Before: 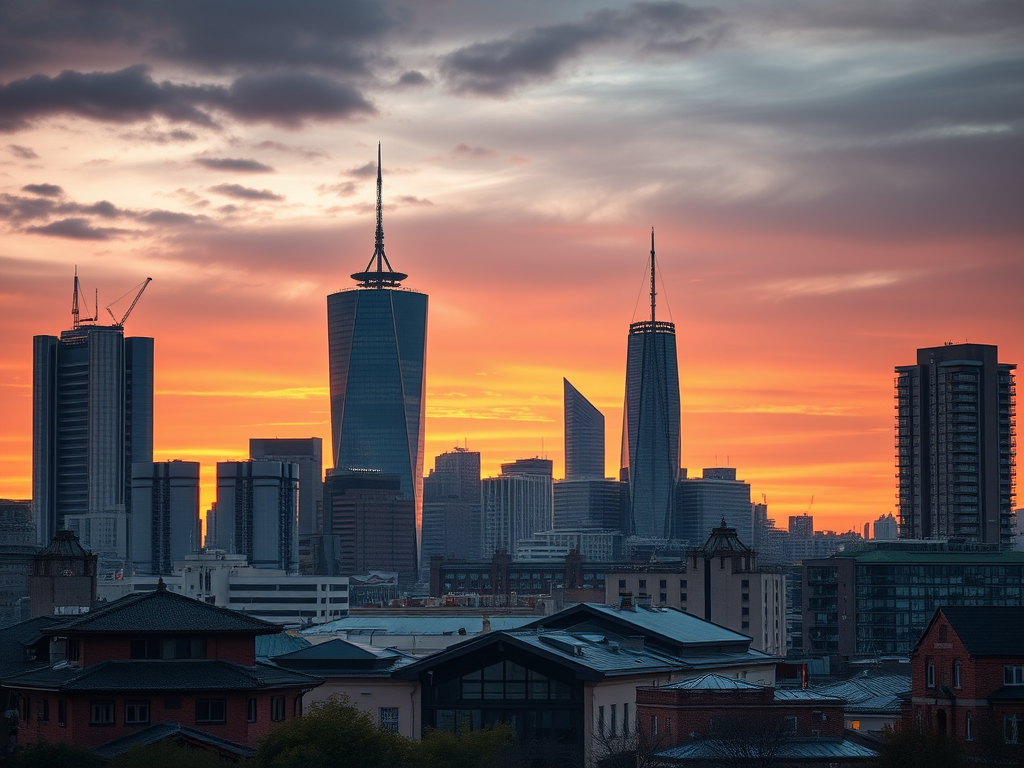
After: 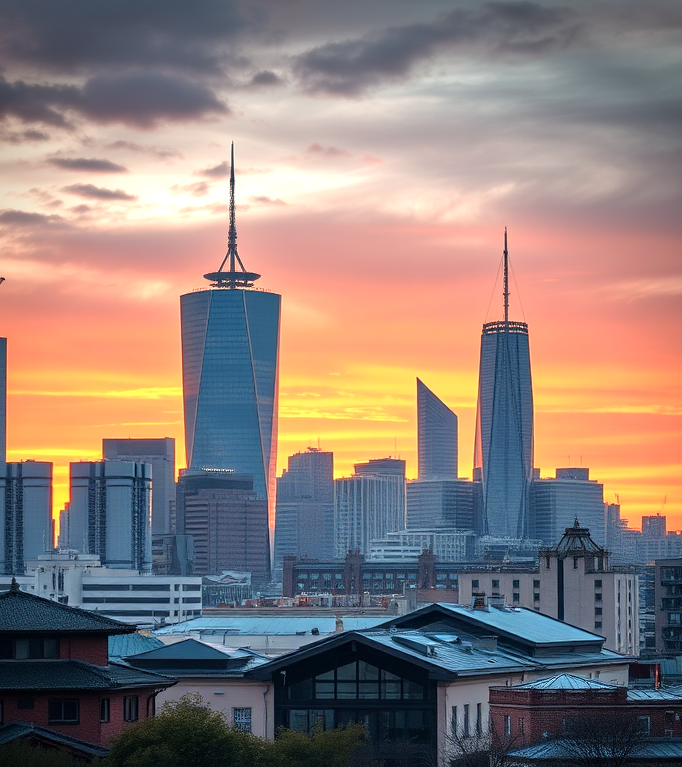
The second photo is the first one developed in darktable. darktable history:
crop and rotate: left 14.385%, right 18.948%
exposure: black level correction 0.001, exposure 0.5 EV, compensate exposure bias true, compensate highlight preservation false
vignetting: brightness -0.629, saturation -0.007, center (-0.028, 0.239)
tone equalizer: -7 EV 0.15 EV, -6 EV 0.6 EV, -5 EV 1.15 EV, -4 EV 1.33 EV, -3 EV 1.15 EV, -2 EV 0.6 EV, -1 EV 0.15 EV, mask exposure compensation -0.5 EV
